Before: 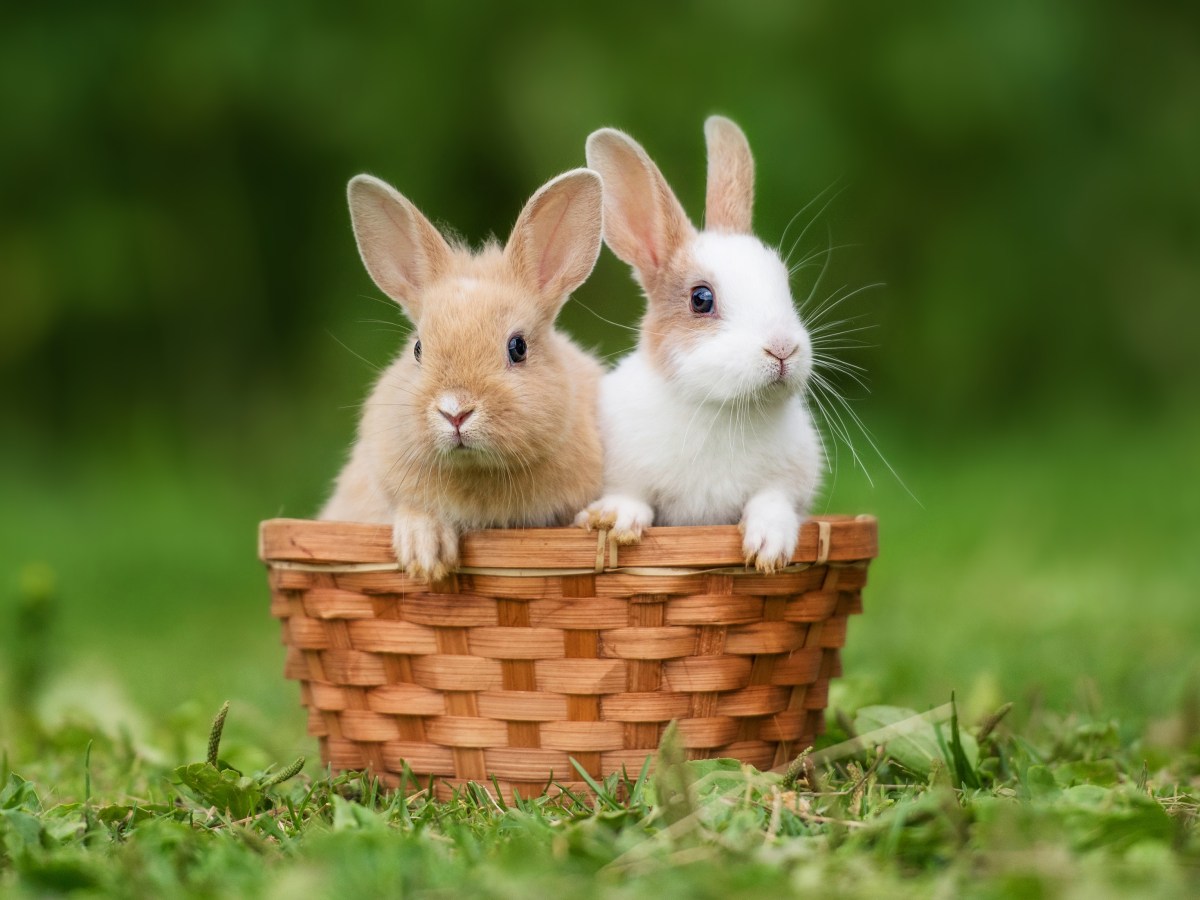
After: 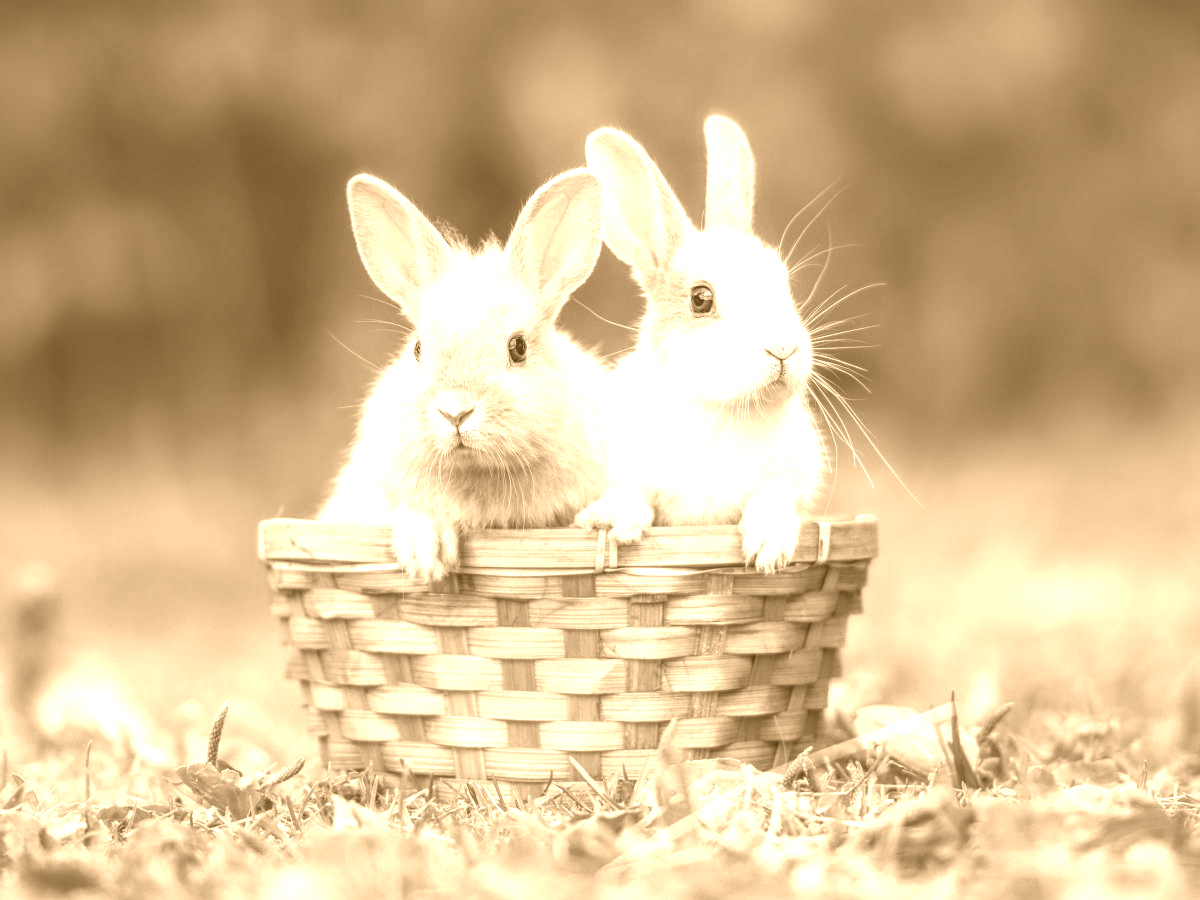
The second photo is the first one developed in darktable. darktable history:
colorize: hue 28.8°, source mix 100%
exposure: exposure 0.566 EV, compensate highlight preservation false
local contrast: on, module defaults
